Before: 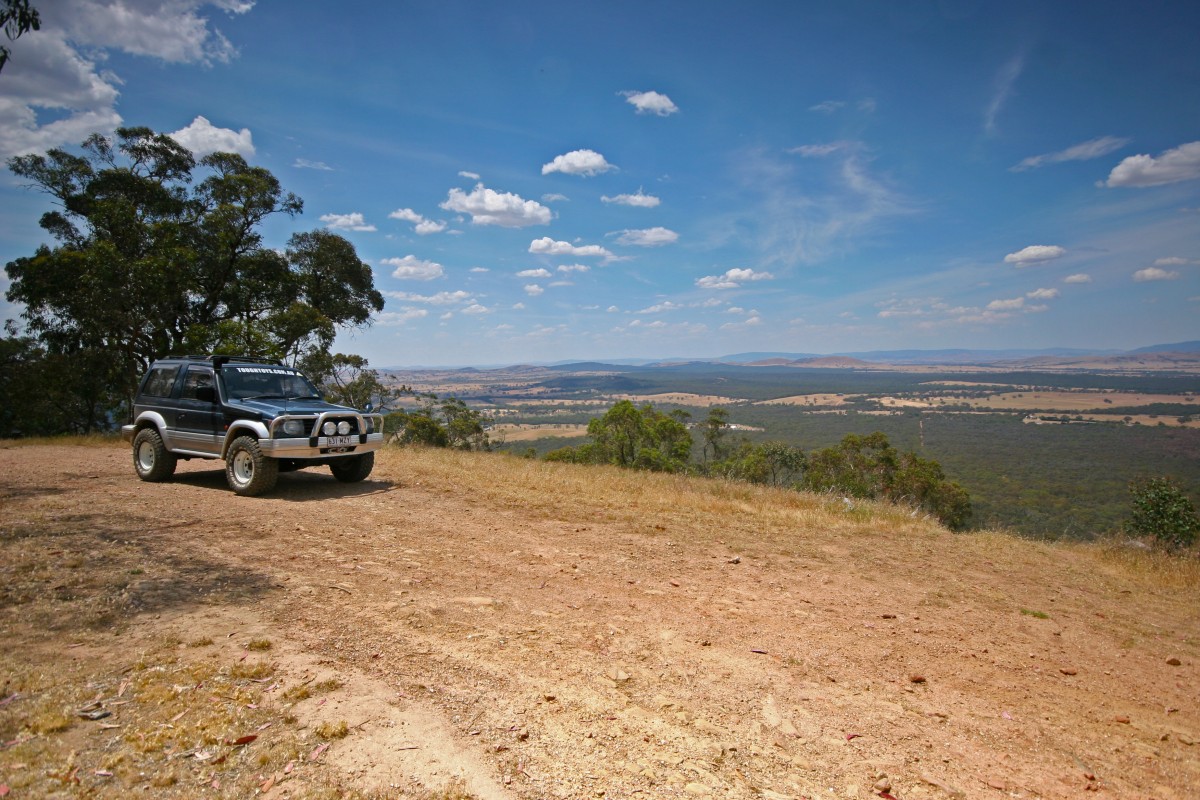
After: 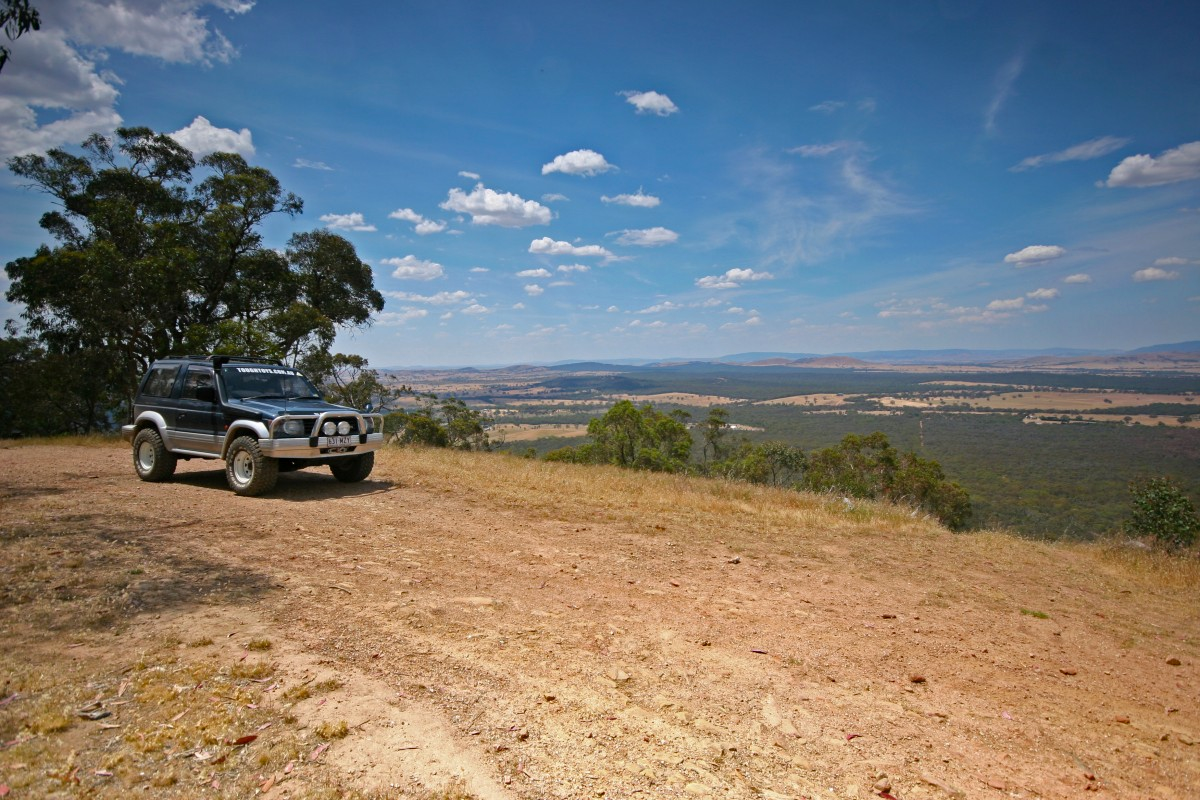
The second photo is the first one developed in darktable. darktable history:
haze removal: strength 0.09, compatibility mode true, adaptive false
